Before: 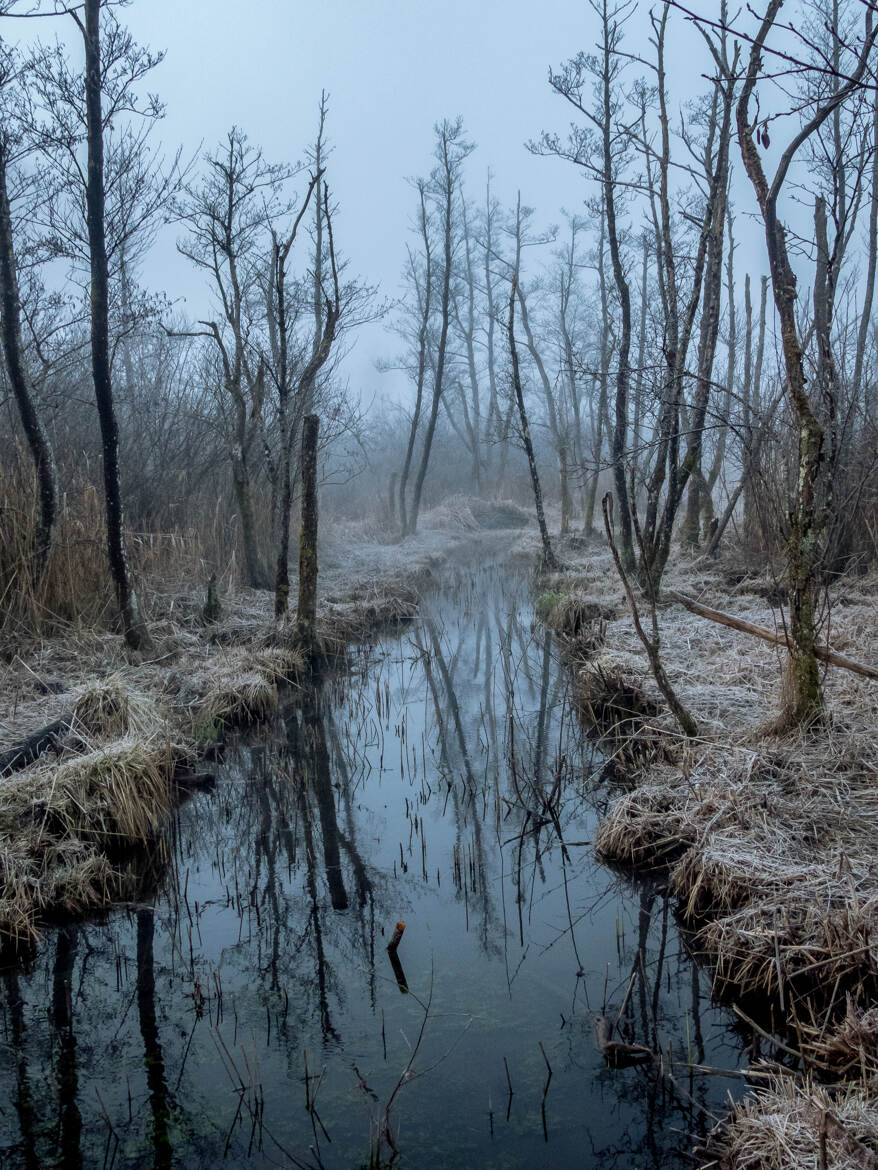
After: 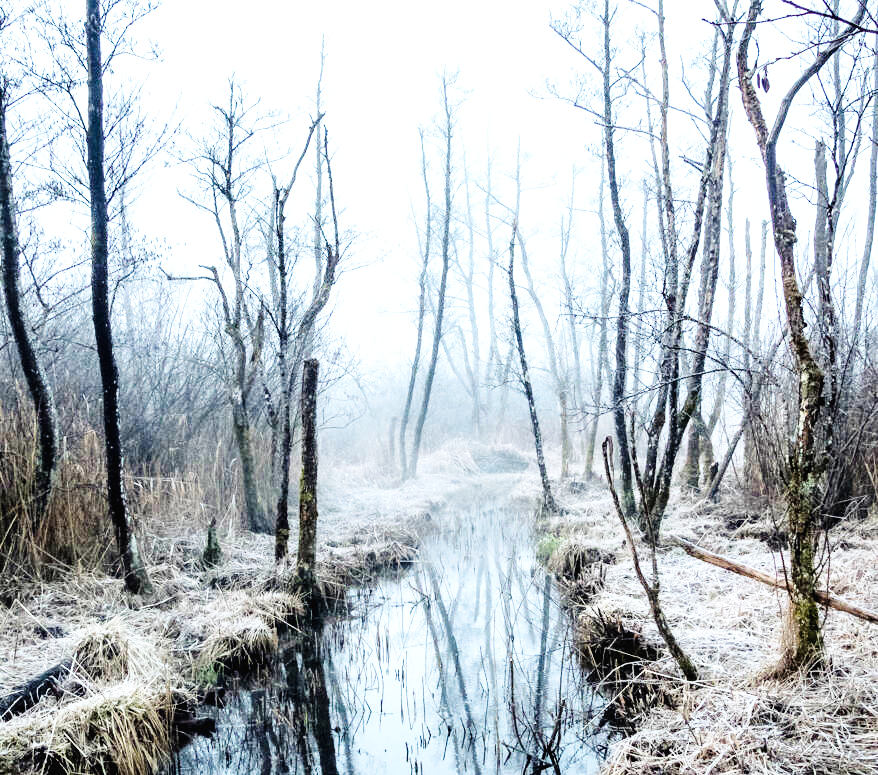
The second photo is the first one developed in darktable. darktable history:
tone equalizer: -8 EV -1.05 EV, -7 EV -0.998 EV, -6 EV -0.856 EV, -5 EV -0.613 EV, -3 EV 0.585 EV, -2 EV 0.851 EV, -1 EV 1 EV, +0 EV 1.08 EV
crop and rotate: top 4.864%, bottom 28.869%
base curve: curves: ch0 [(0, 0.003) (0.001, 0.002) (0.006, 0.004) (0.02, 0.022) (0.048, 0.086) (0.094, 0.234) (0.162, 0.431) (0.258, 0.629) (0.385, 0.8) (0.548, 0.918) (0.751, 0.988) (1, 1)], preserve colors none
